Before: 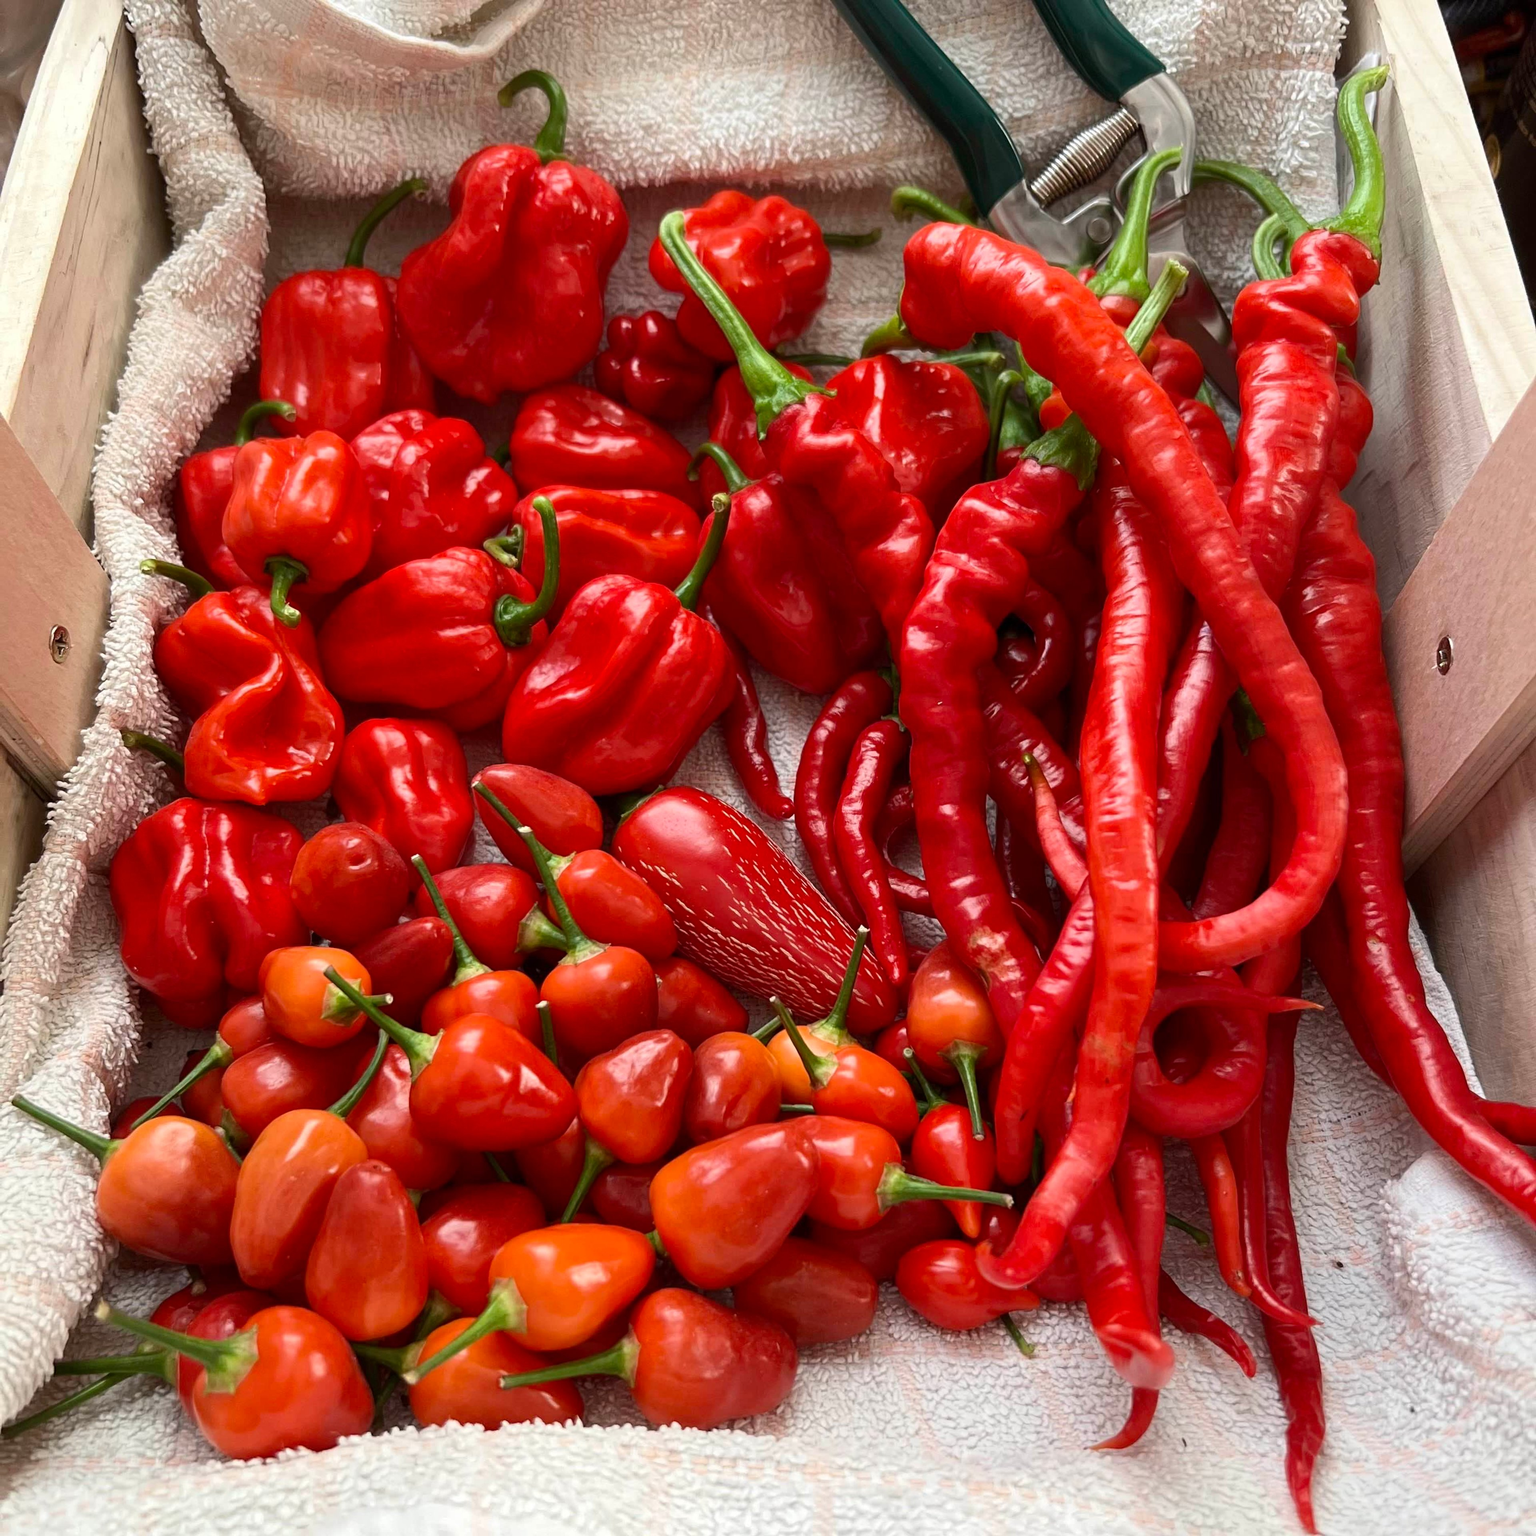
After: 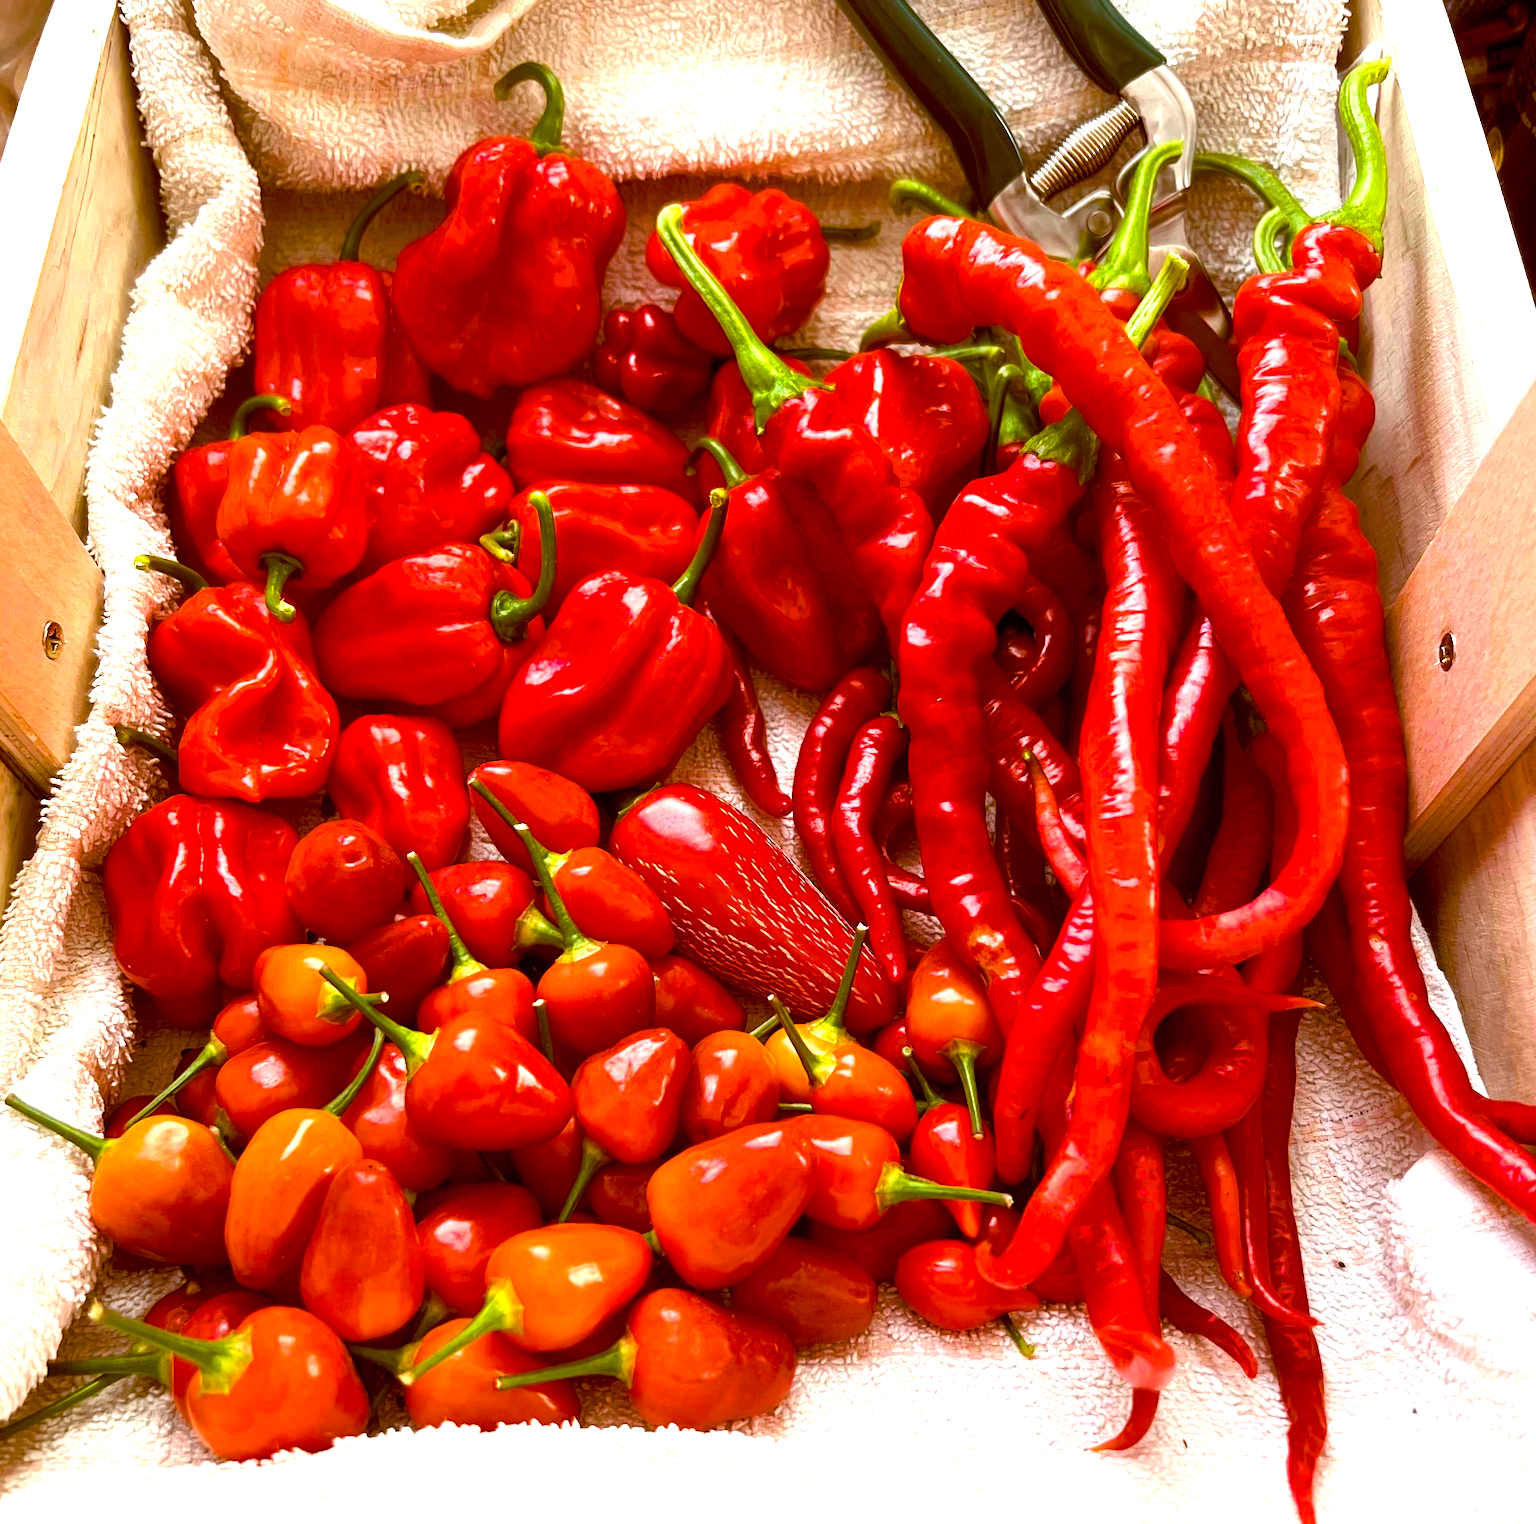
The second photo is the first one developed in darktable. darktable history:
color balance rgb: global offset › chroma 0.397%, global offset › hue 32.62°, perceptual saturation grading › global saturation 30.142%, perceptual brilliance grading › global brilliance 30.152%, global vibrance 23.425%
crop: left 0.486%, top 0.571%, right 0.147%, bottom 0.815%
